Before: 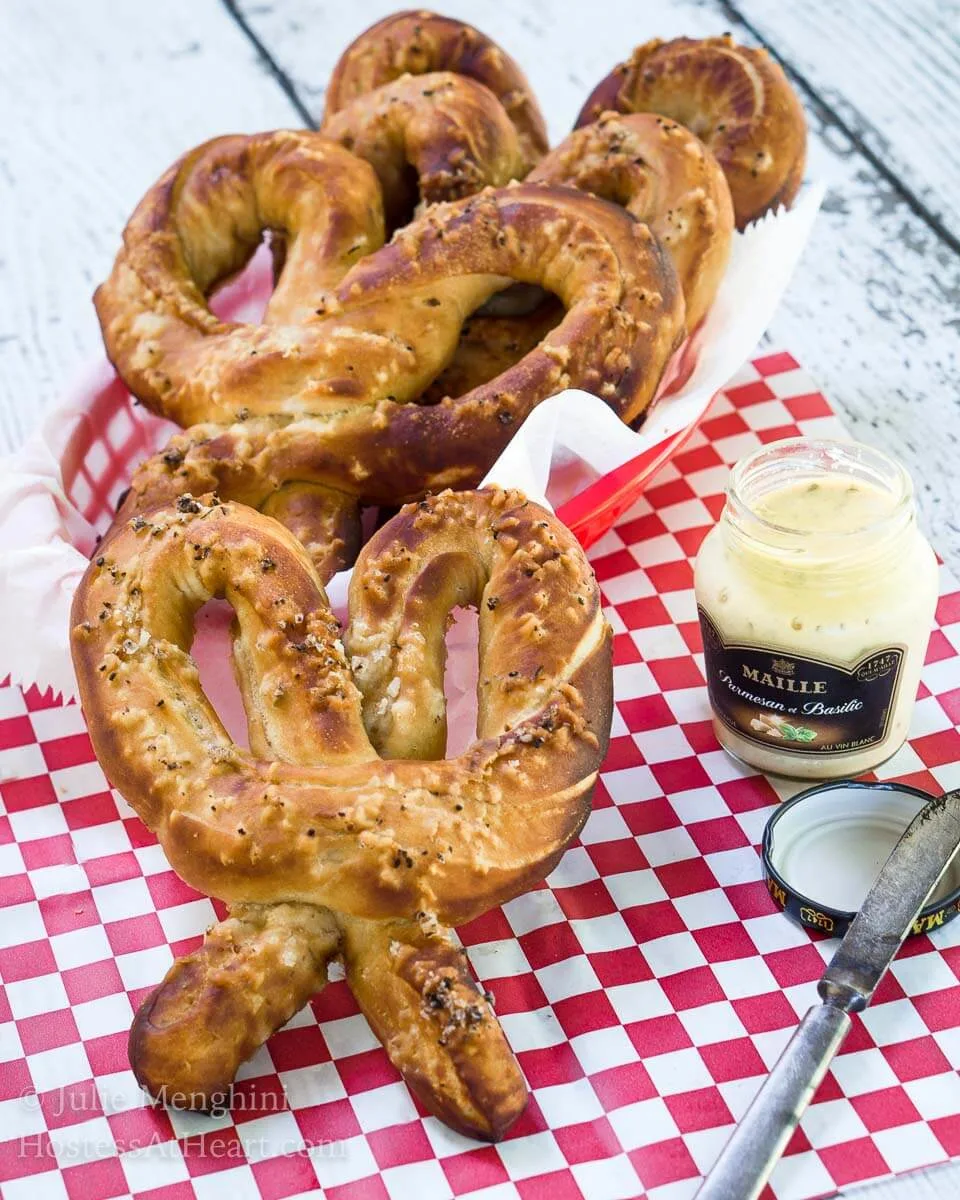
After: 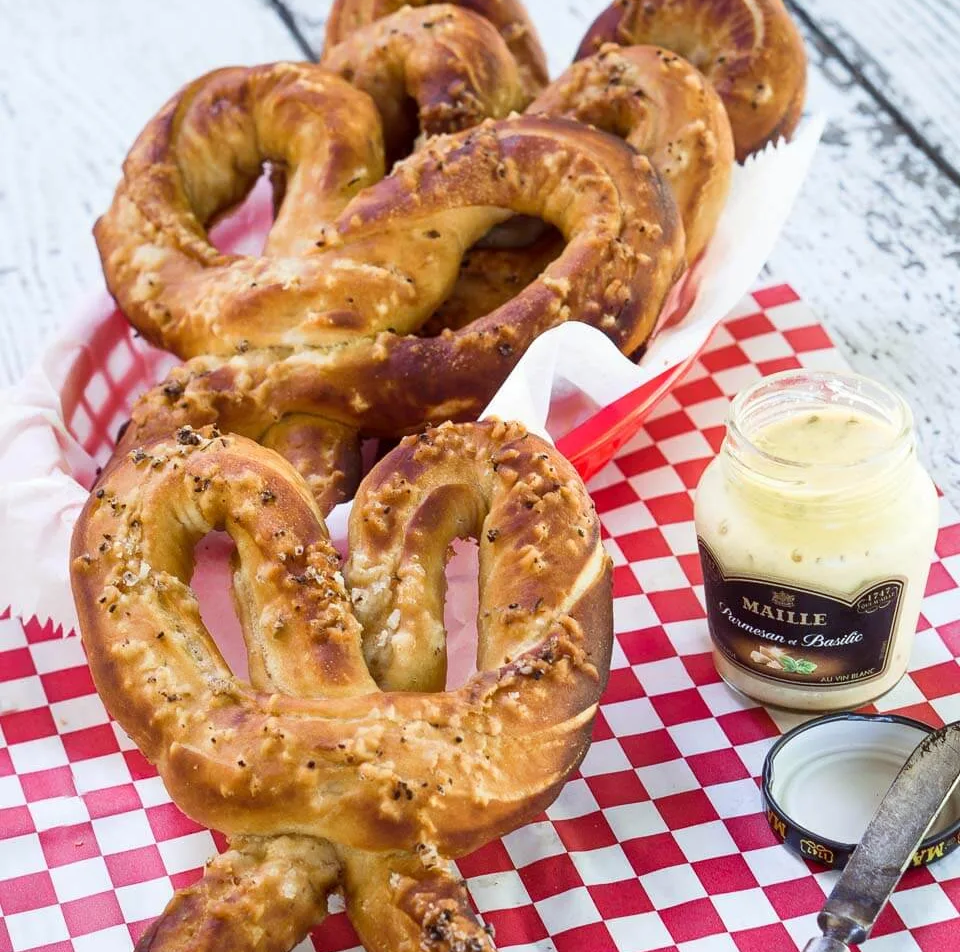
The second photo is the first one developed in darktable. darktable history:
crop and rotate: top 5.667%, bottom 14.937%
color balance: mode lift, gamma, gain (sRGB), lift [1, 1.049, 1, 1]
